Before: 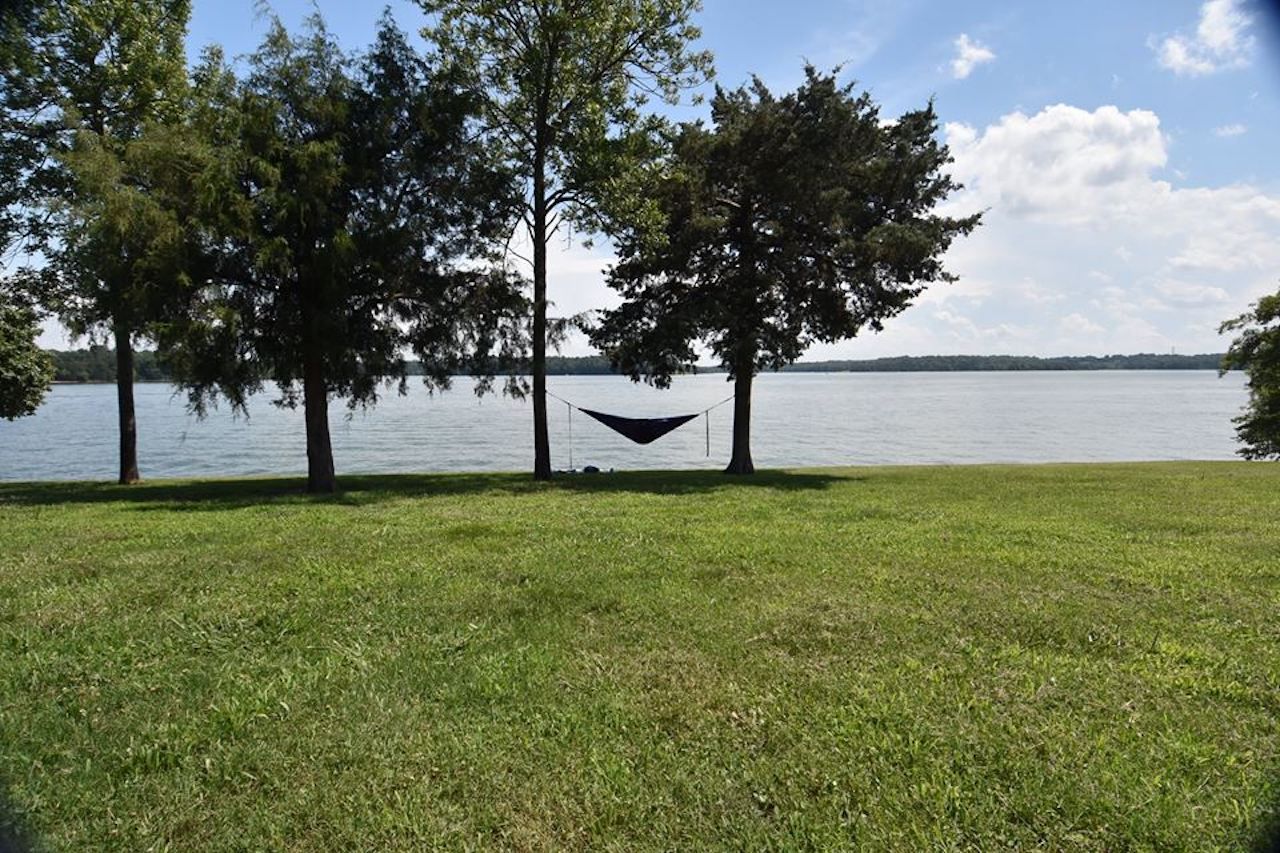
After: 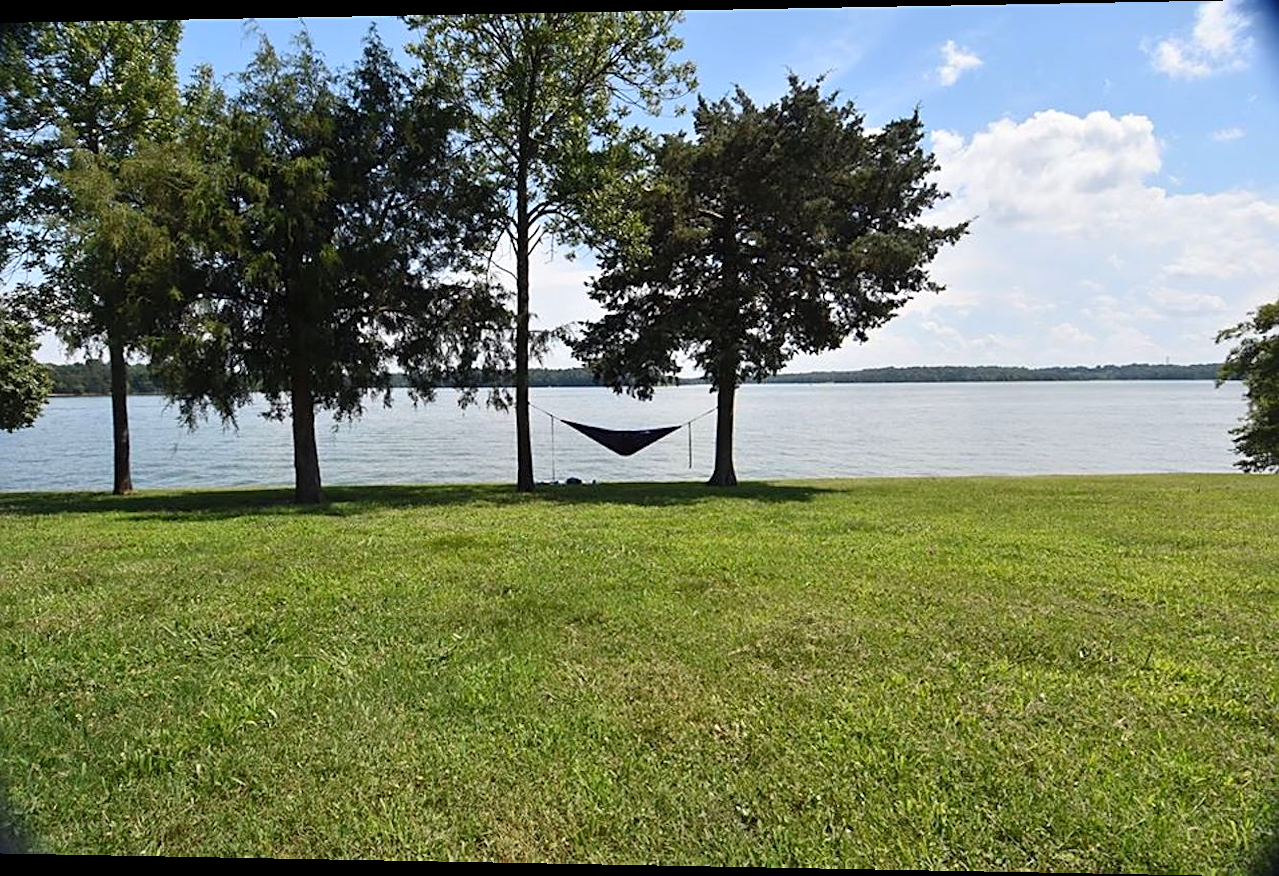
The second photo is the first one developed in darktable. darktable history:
contrast brightness saturation: contrast 0.07, brightness 0.08, saturation 0.18
rotate and perspective: lens shift (horizontal) -0.055, automatic cropping off
sharpen: on, module defaults
